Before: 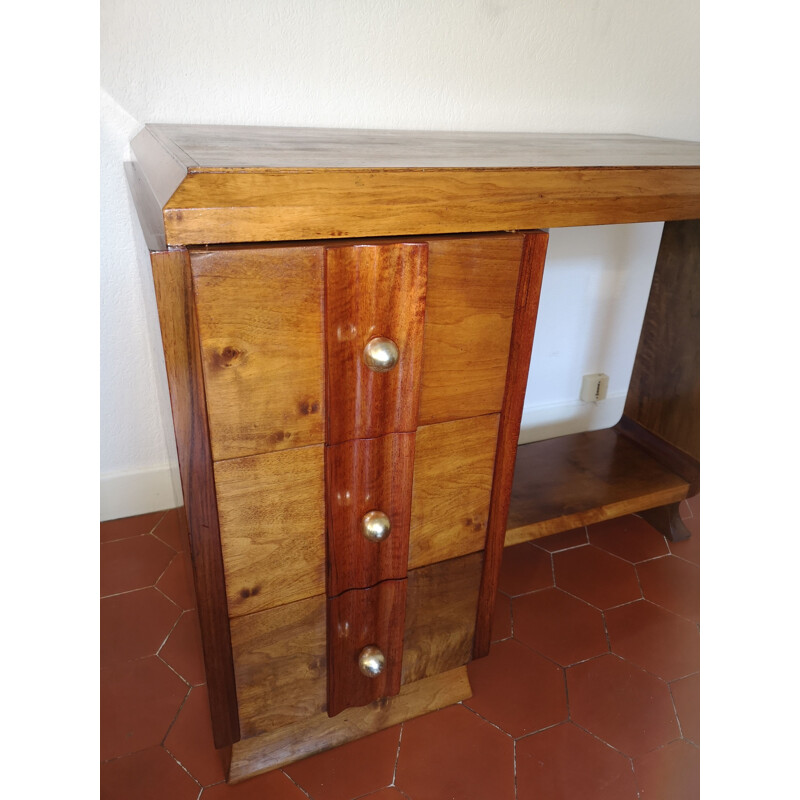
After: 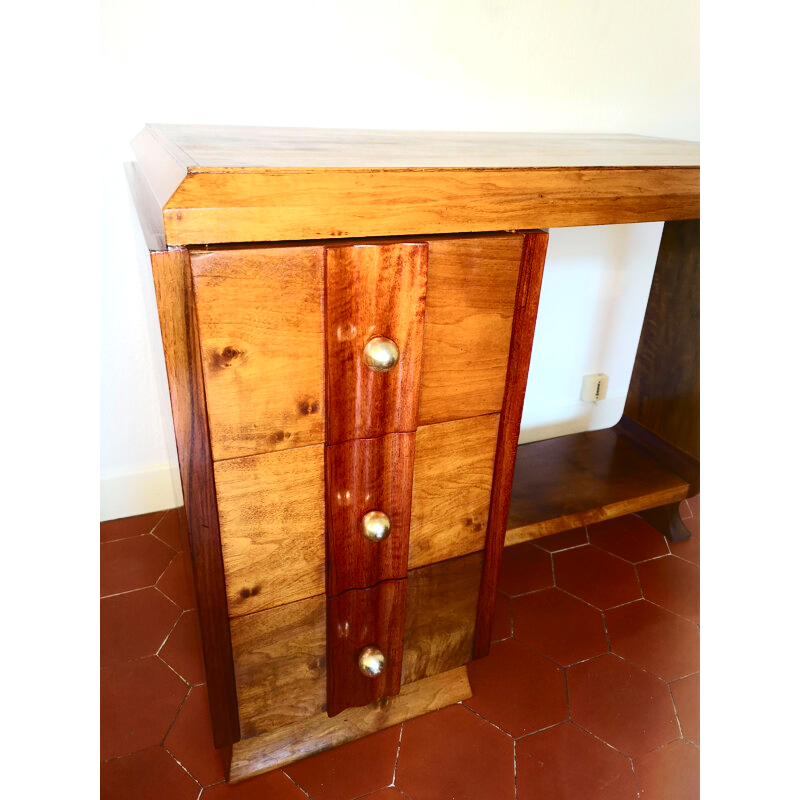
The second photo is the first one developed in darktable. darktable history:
tone curve: curves: ch0 [(0, 0.028) (0.037, 0.05) (0.123, 0.108) (0.19, 0.164) (0.269, 0.247) (0.475, 0.533) (0.595, 0.695) (0.718, 0.823) (0.855, 0.913) (1, 0.982)]; ch1 [(0, 0) (0.243, 0.245) (0.427, 0.41) (0.493, 0.481) (0.505, 0.502) (0.536, 0.545) (0.56, 0.582) (0.611, 0.644) (0.769, 0.807) (1, 1)]; ch2 [(0, 0) (0.249, 0.216) (0.349, 0.321) (0.424, 0.442) (0.476, 0.483) (0.498, 0.499) (0.517, 0.519) (0.532, 0.55) (0.569, 0.608) (0.614, 0.661) (0.706, 0.75) (0.808, 0.809) (0.991, 0.968)], color space Lab, independent channels, preserve colors none
exposure: exposure 0.2 EV, compensate highlight preservation false
tone equalizer: -8 EV -0.384 EV, -7 EV -0.416 EV, -6 EV -0.342 EV, -5 EV -0.193 EV, -3 EV 0.224 EV, -2 EV 0.321 EV, -1 EV 0.414 EV, +0 EV 0.396 EV, edges refinement/feathering 500, mask exposure compensation -1.57 EV, preserve details guided filter
